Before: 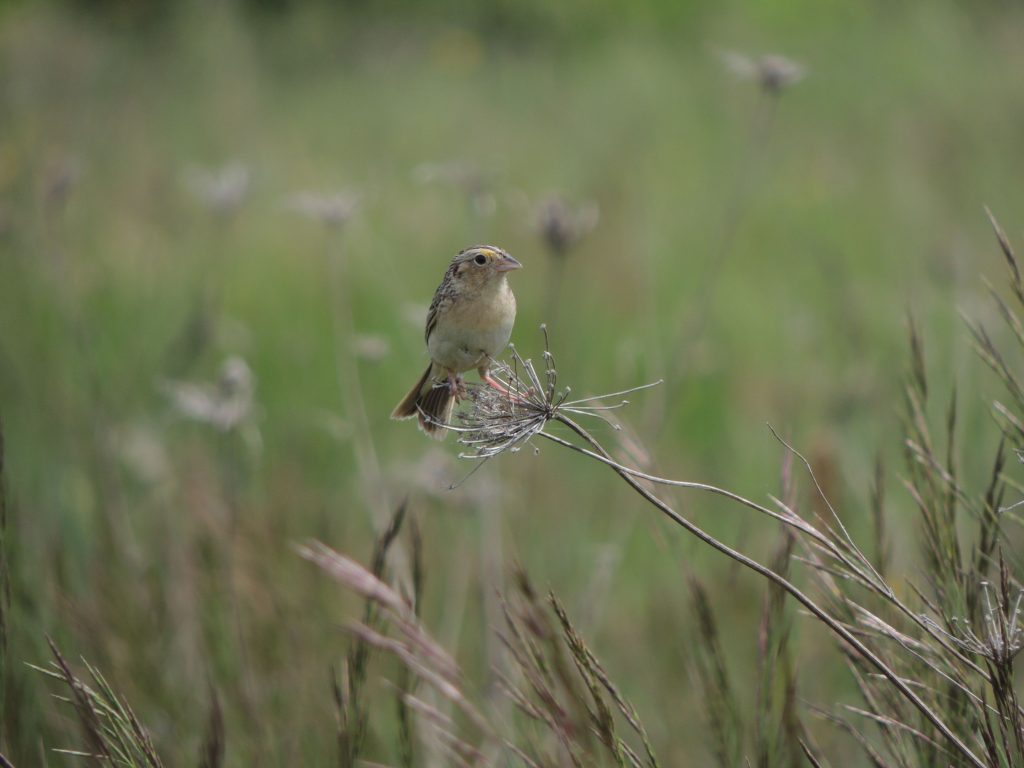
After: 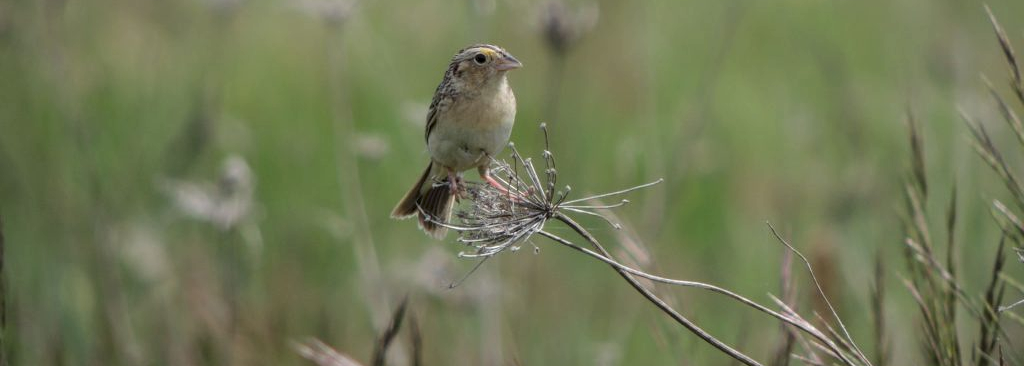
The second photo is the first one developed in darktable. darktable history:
local contrast: detail 130%
crop and rotate: top 26.192%, bottom 26.121%
